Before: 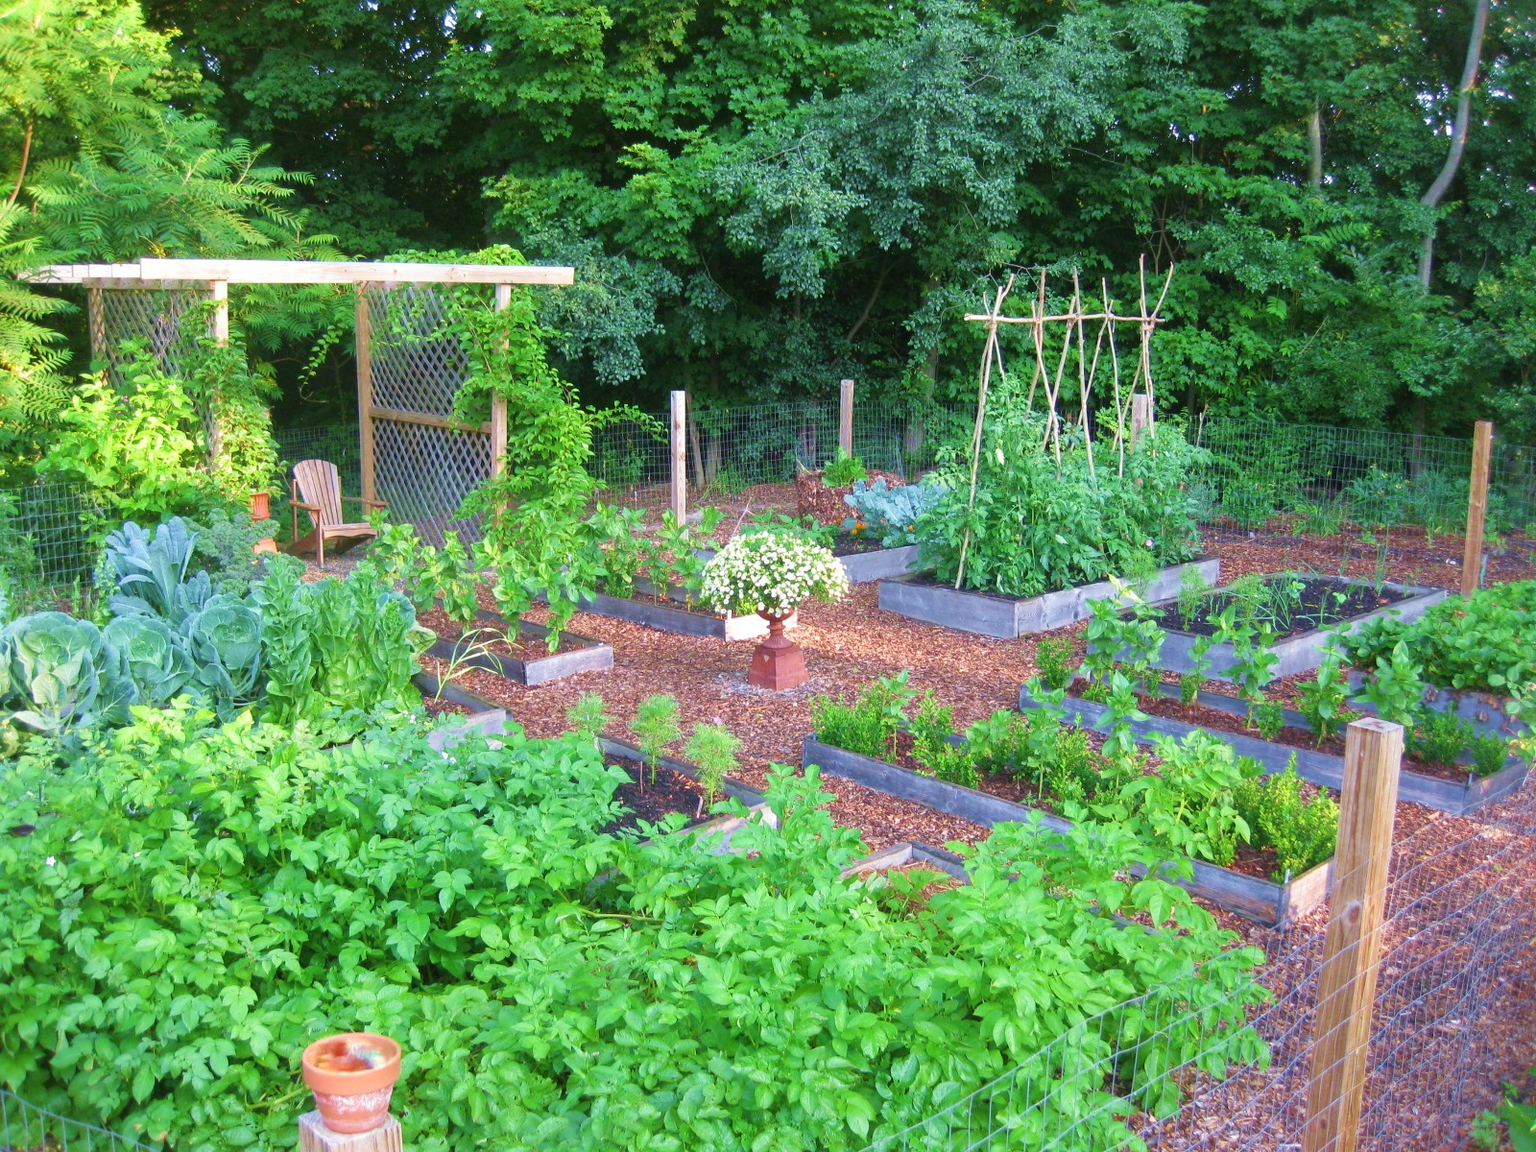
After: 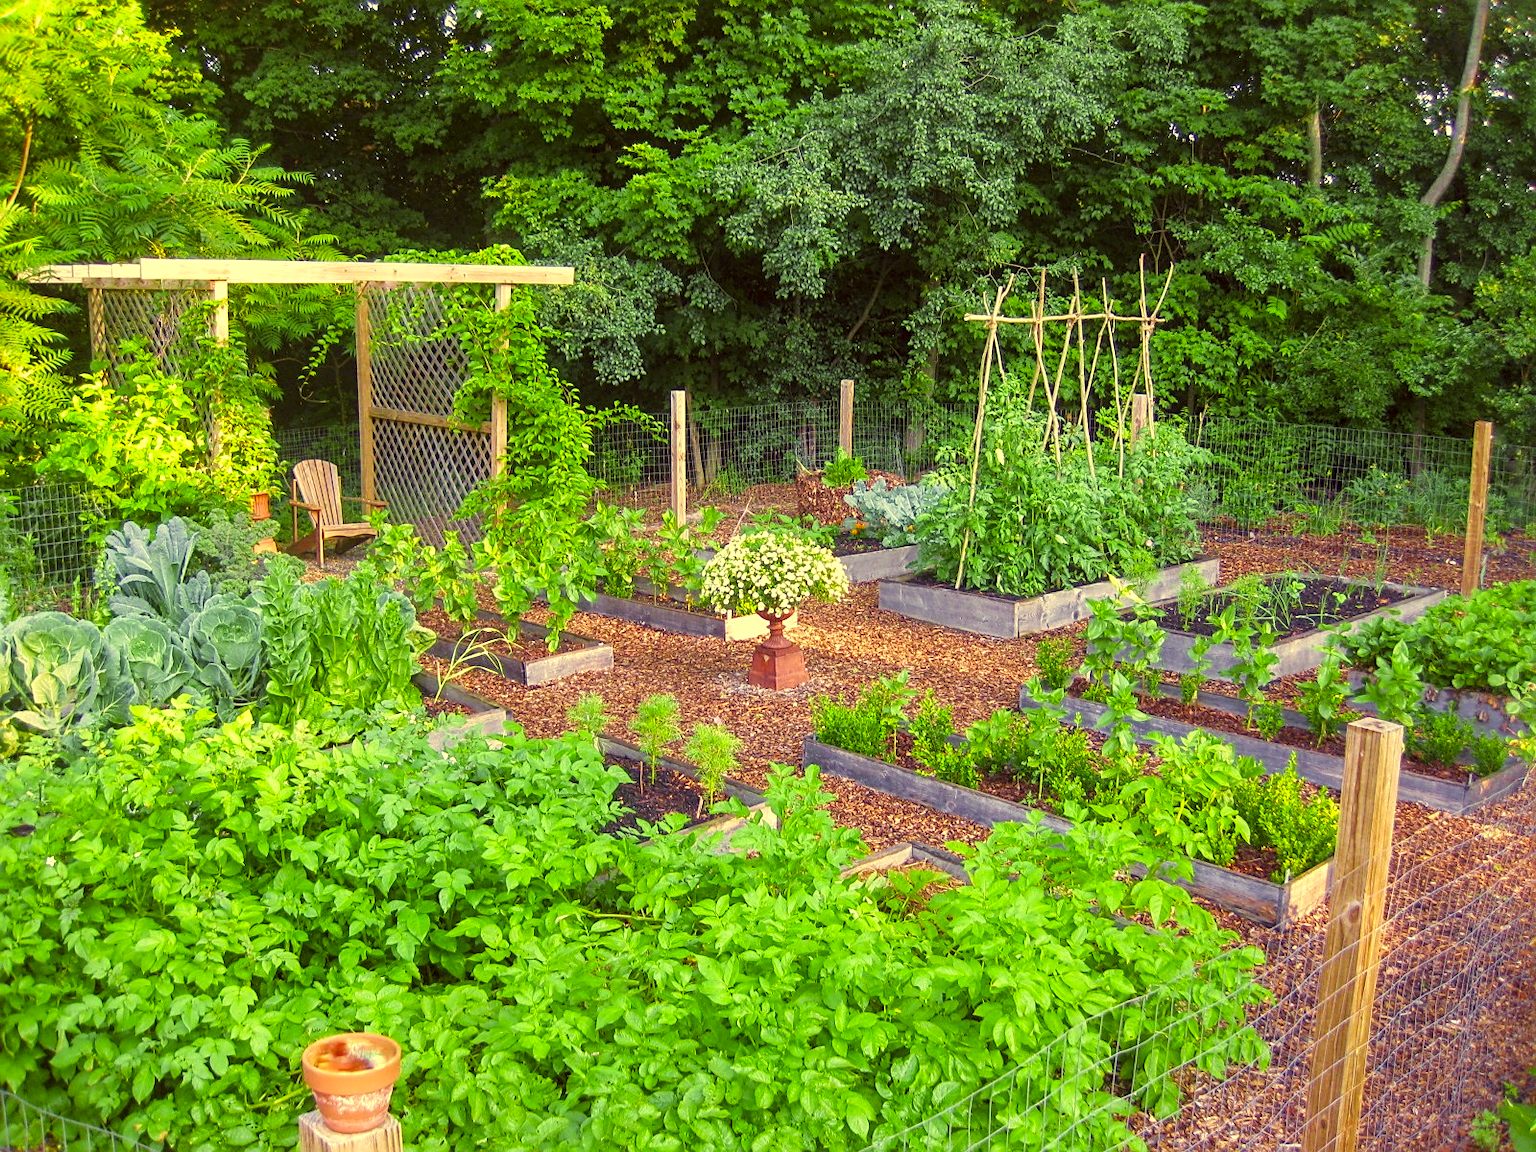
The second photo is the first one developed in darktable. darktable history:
sharpen: on, module defaults
color correction: highlights a* -0.408, highlights b* 39.71, shadows a* 9.4, shadows b* -0.181
local contrast: on, module defaults
